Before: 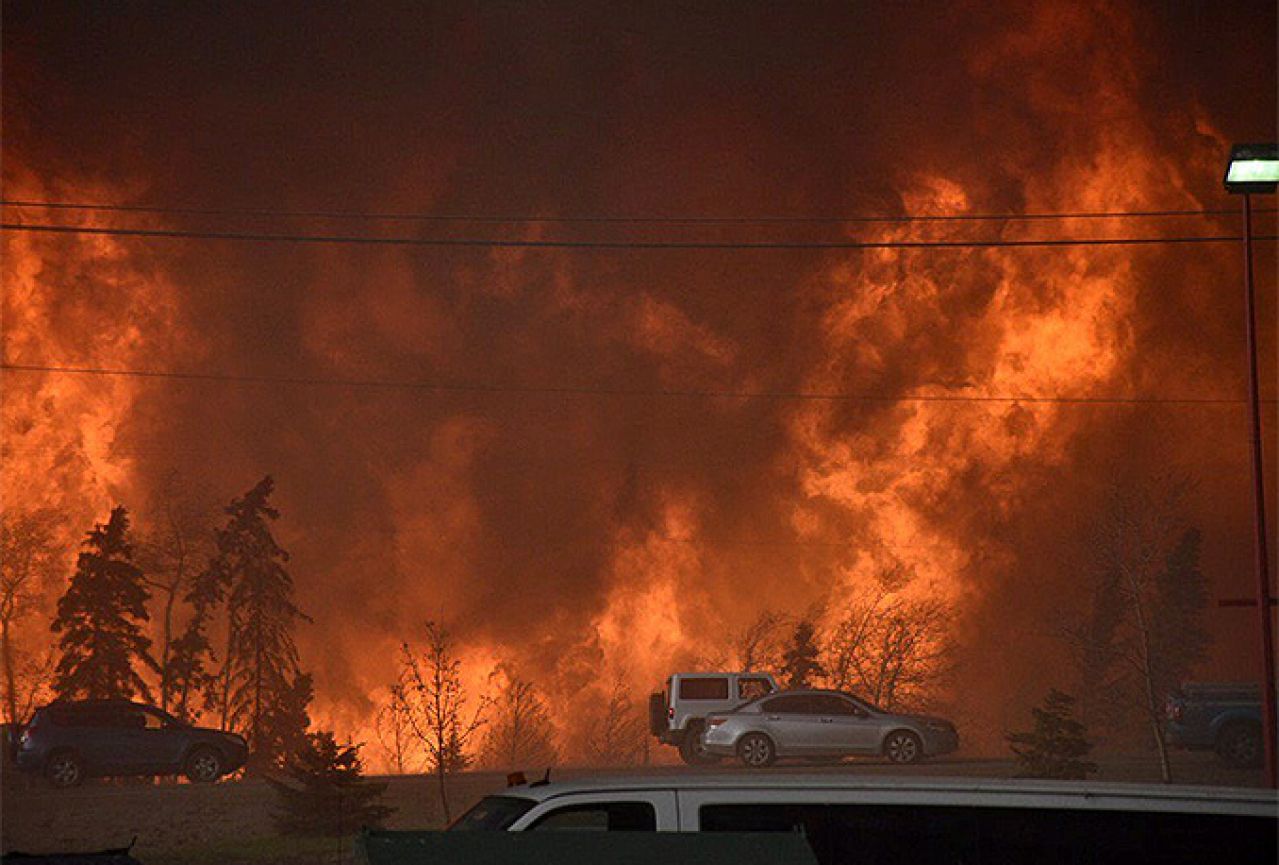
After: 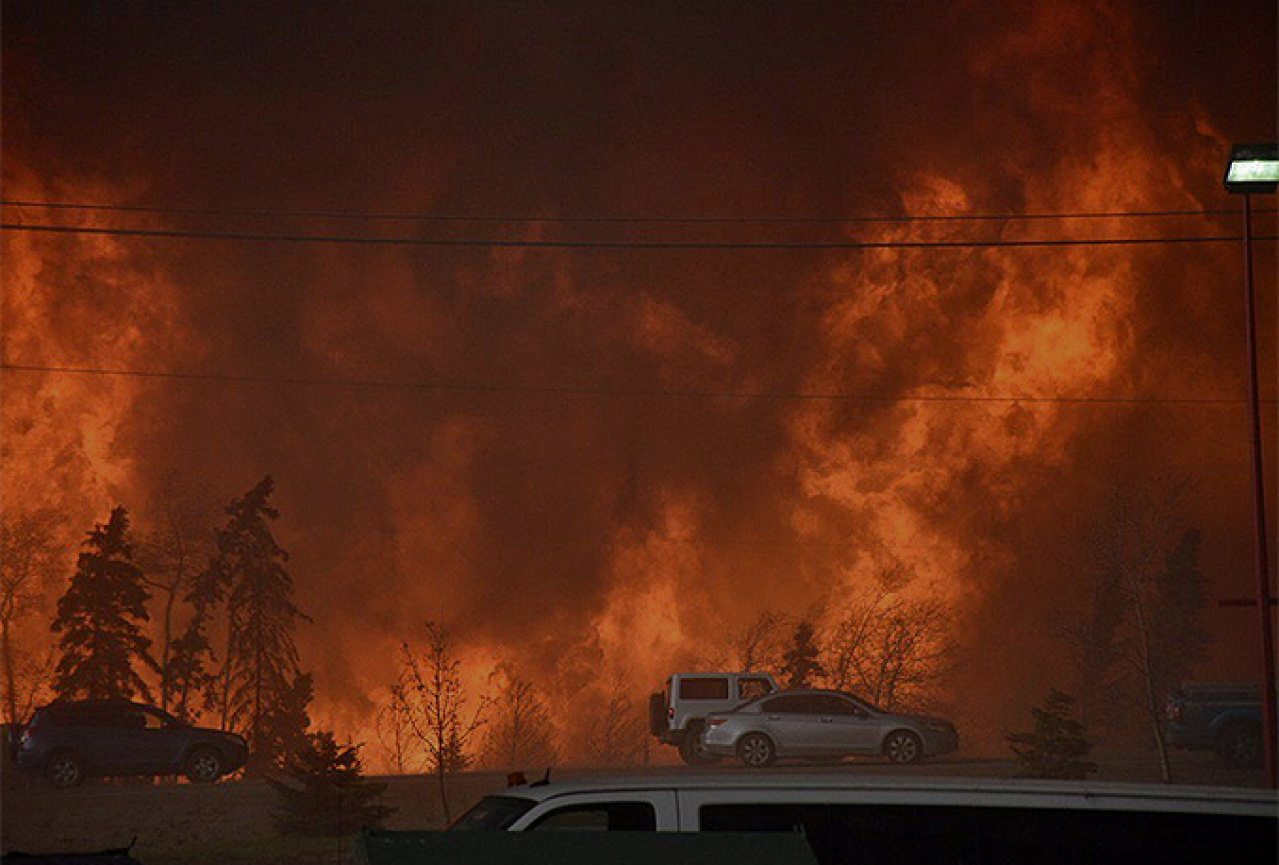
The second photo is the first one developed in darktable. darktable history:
levels: mode automatic
base curve: curves: ch0 [(0, 0) (0.826, 0.587) (1, 1)]
